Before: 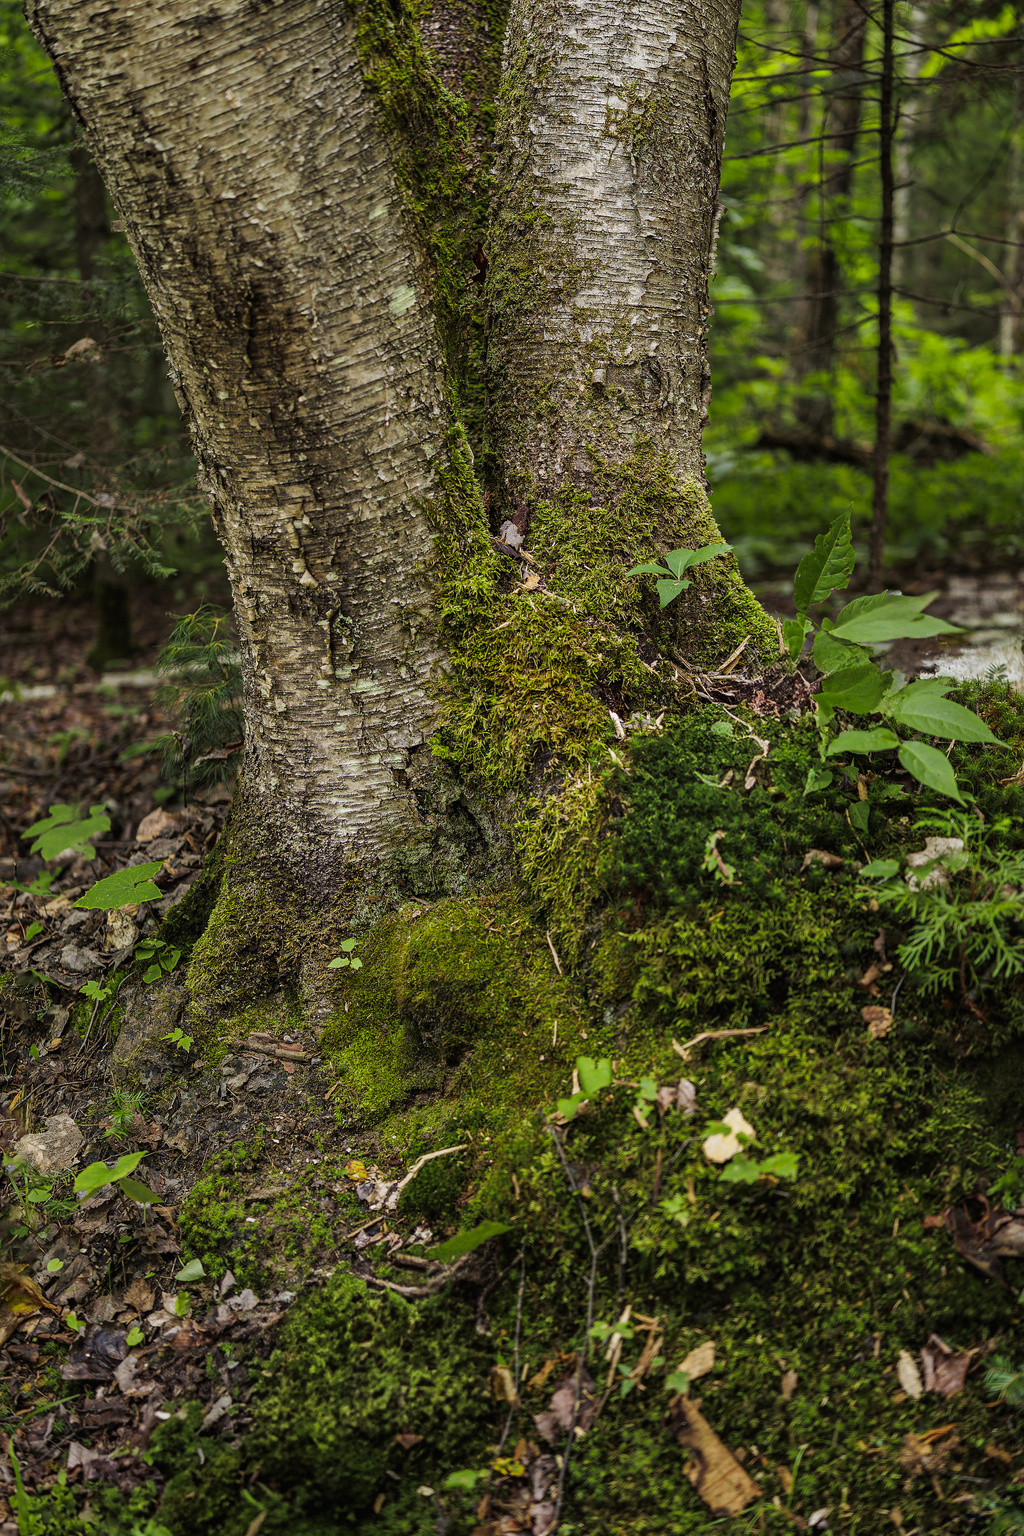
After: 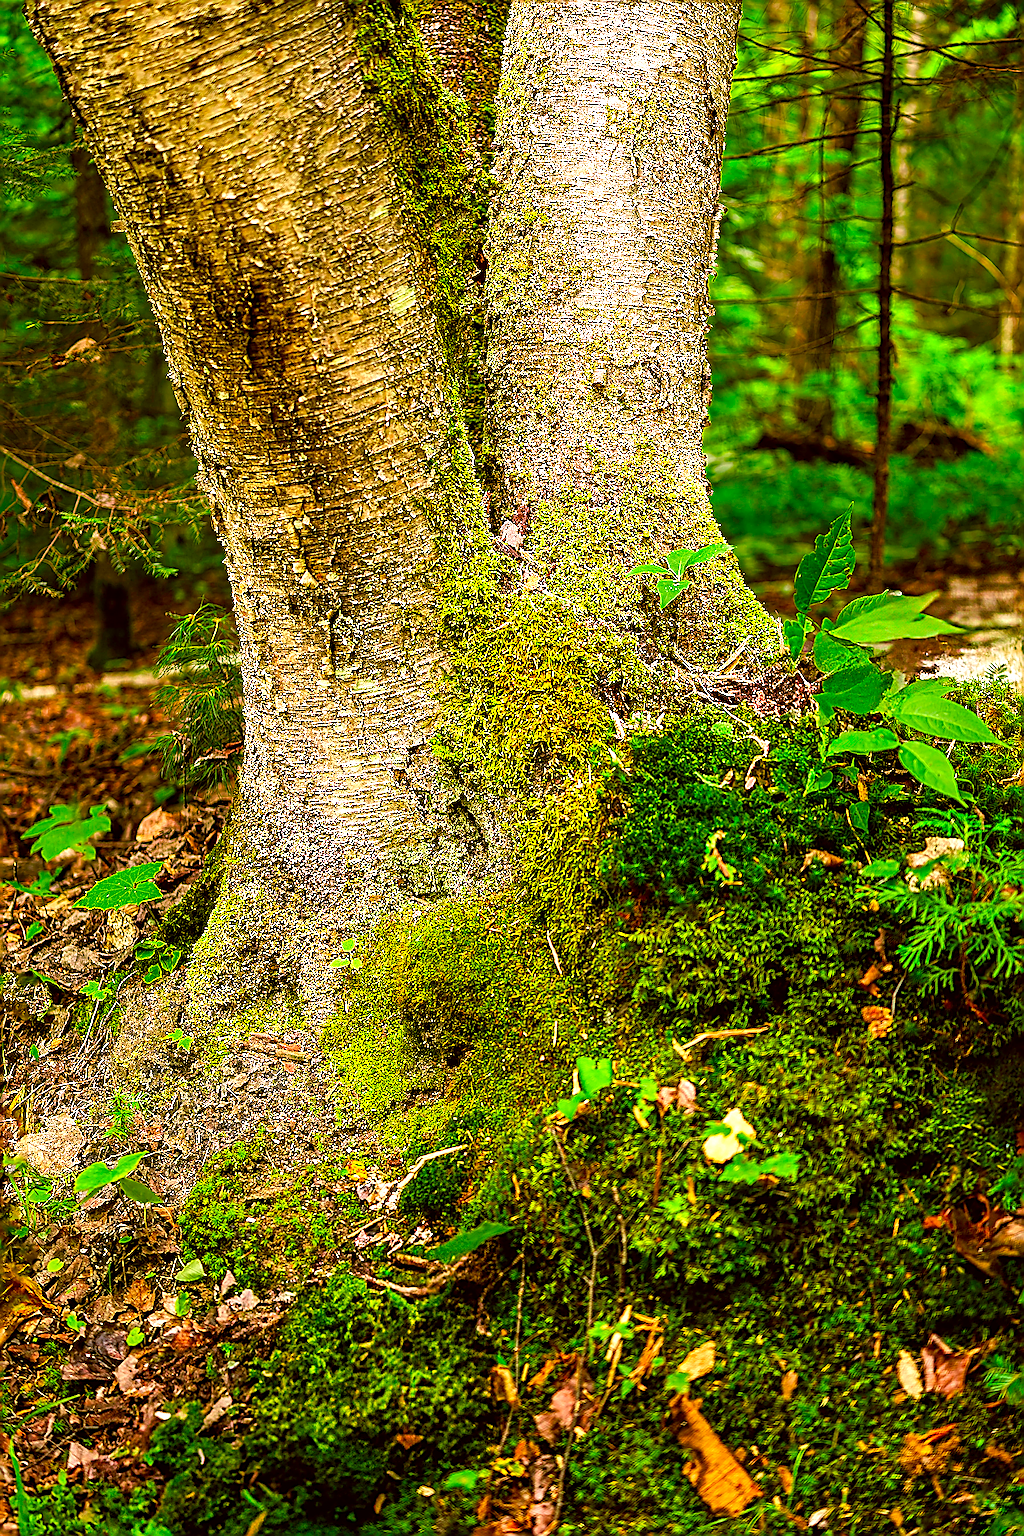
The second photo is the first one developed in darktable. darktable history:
color correction: highlights a* 8.98, highlights b* 15.09, shadows a* -0.49, shadows b* 26.52
color contrast: green-magenta contrast 1.69, blue-yellow contrast 1.49
sharpen: amount 2
white balance: red 0.976, blue 1.04
exposure: black level correction 0.001, exposure 1 EV, compensate highlight preservation false
